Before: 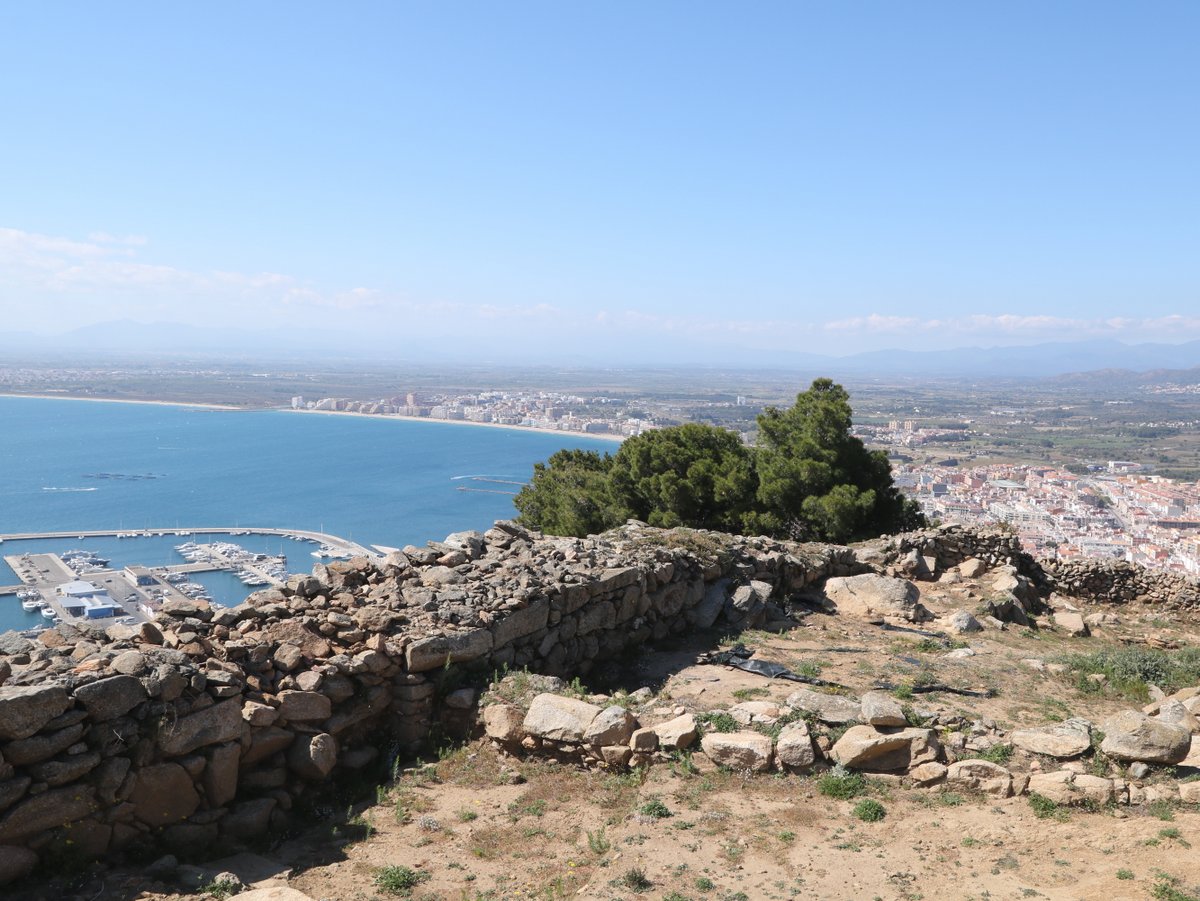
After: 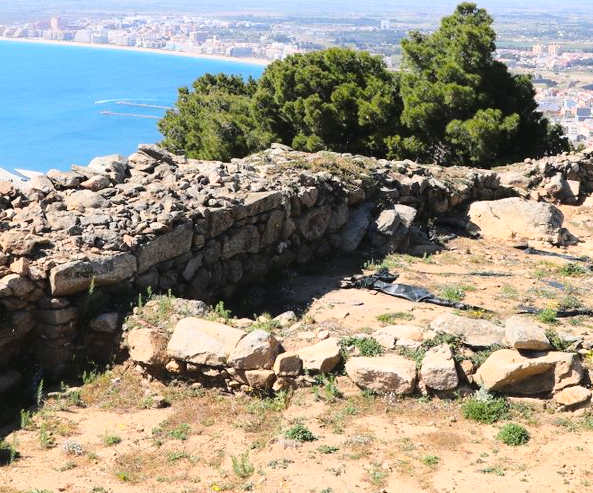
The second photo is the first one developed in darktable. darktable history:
crop: left 29.672%, top 41.786%, right 20.851%, bottom 3.487%
base curve: curves: ch0 [(0, 0) (0.028, 0.03) (0.121, 0.232) (0.46, 0.748) (0.859, 0.968) (1, 1)]
color balance: output saturation 120%
